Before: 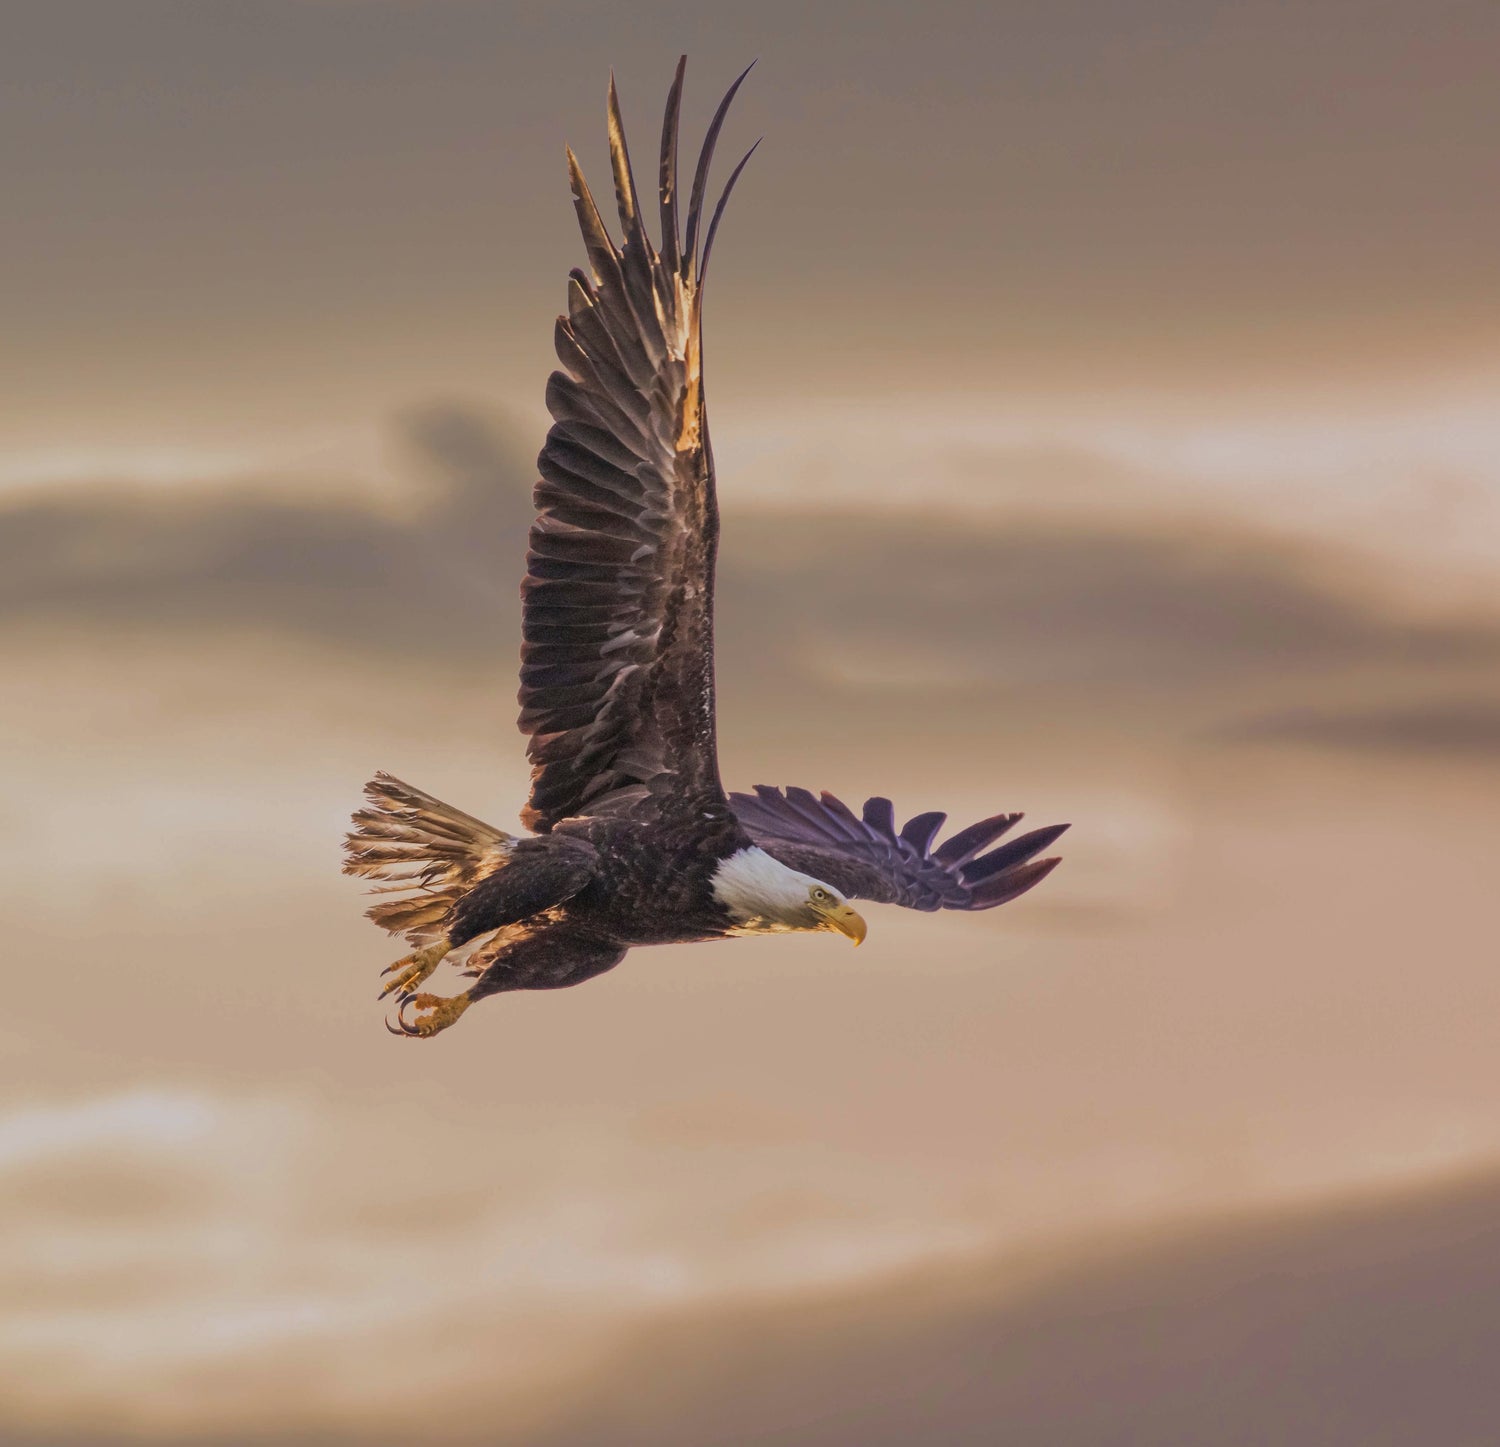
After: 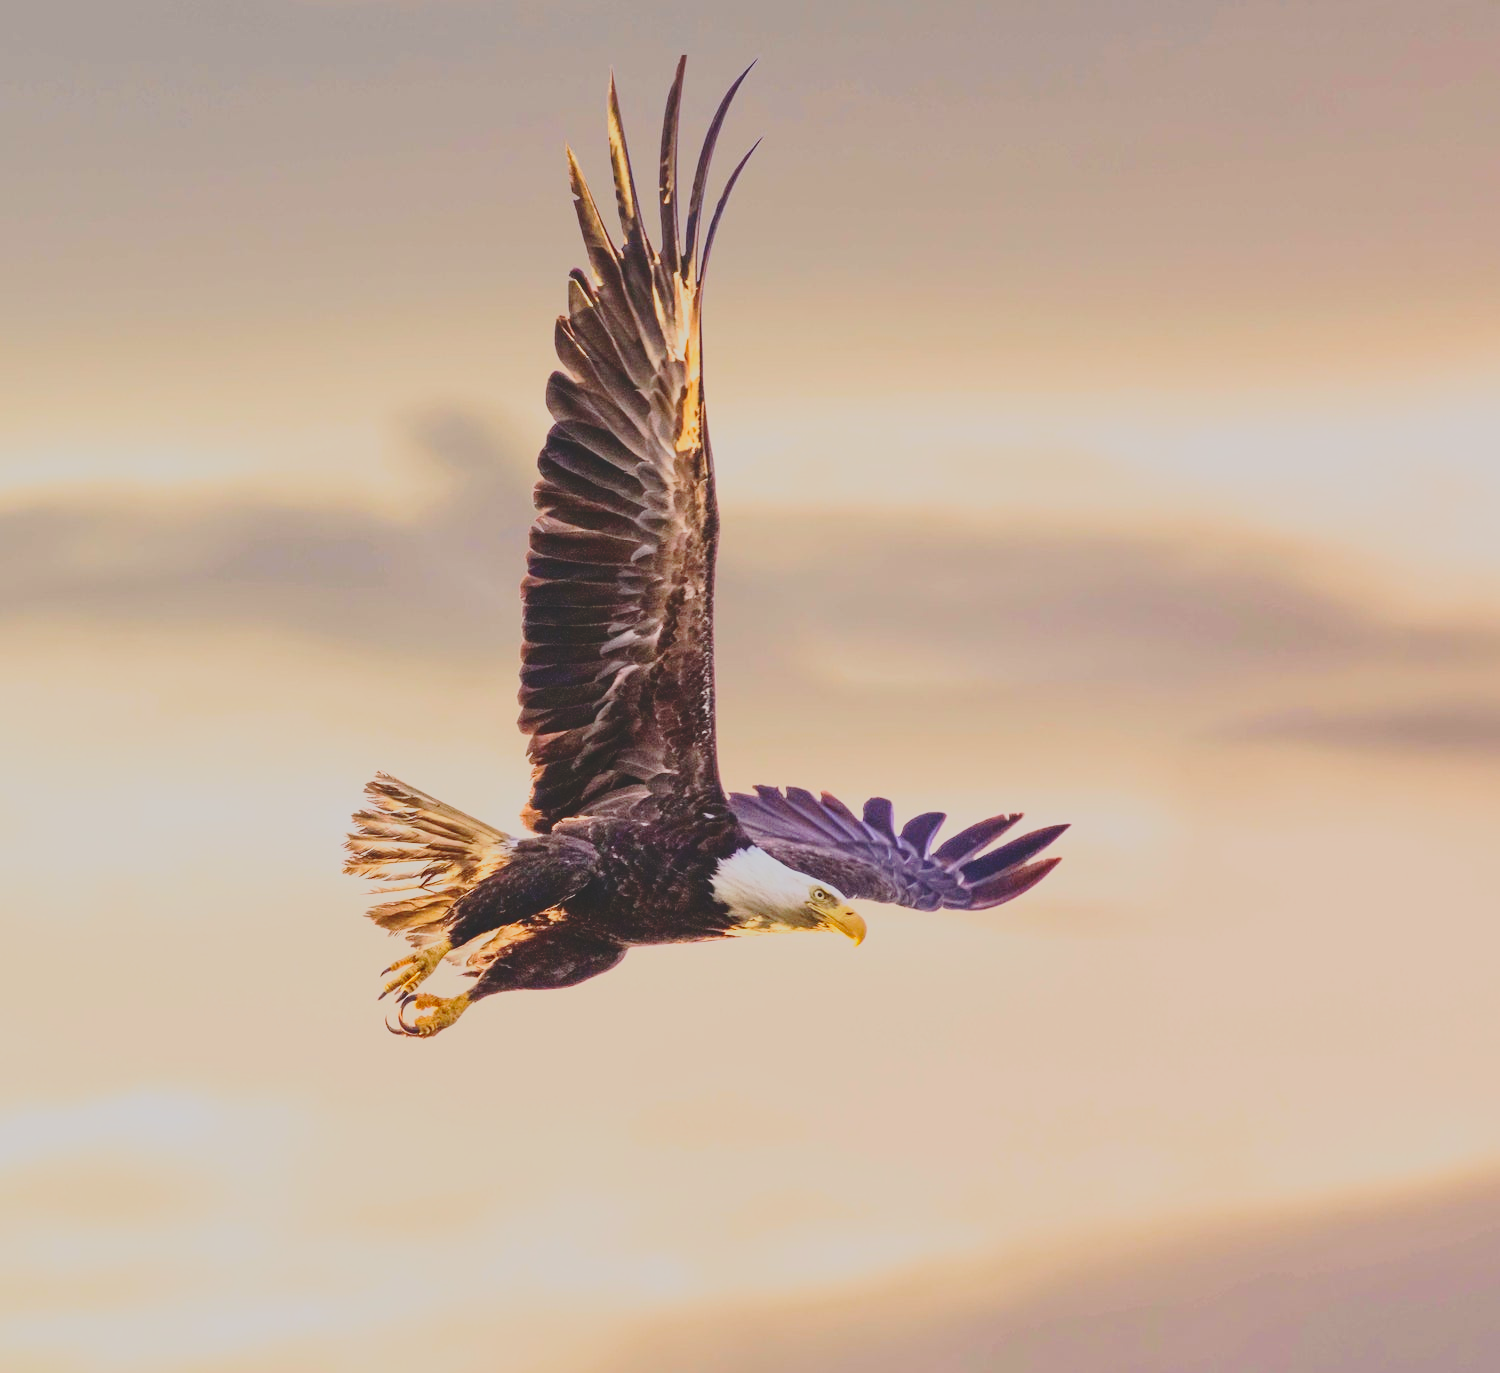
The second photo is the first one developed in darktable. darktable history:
base curve: curves: ch0 [(0, 0) (0.028, 0.03) (0.105, 0.232) (0.387, 0.748) (0.754, 0.968) (1, 1)], preserve colors none
crop and rotate: top 0.007%, bottom 5.053%
tone curve: curves: ch0 [(0, 0.148) (0.191, 0.225) (0.712, 0.695) (0.864, 0.797) (1, 0.839)], color space Lab, independent channels, preserve colors none
